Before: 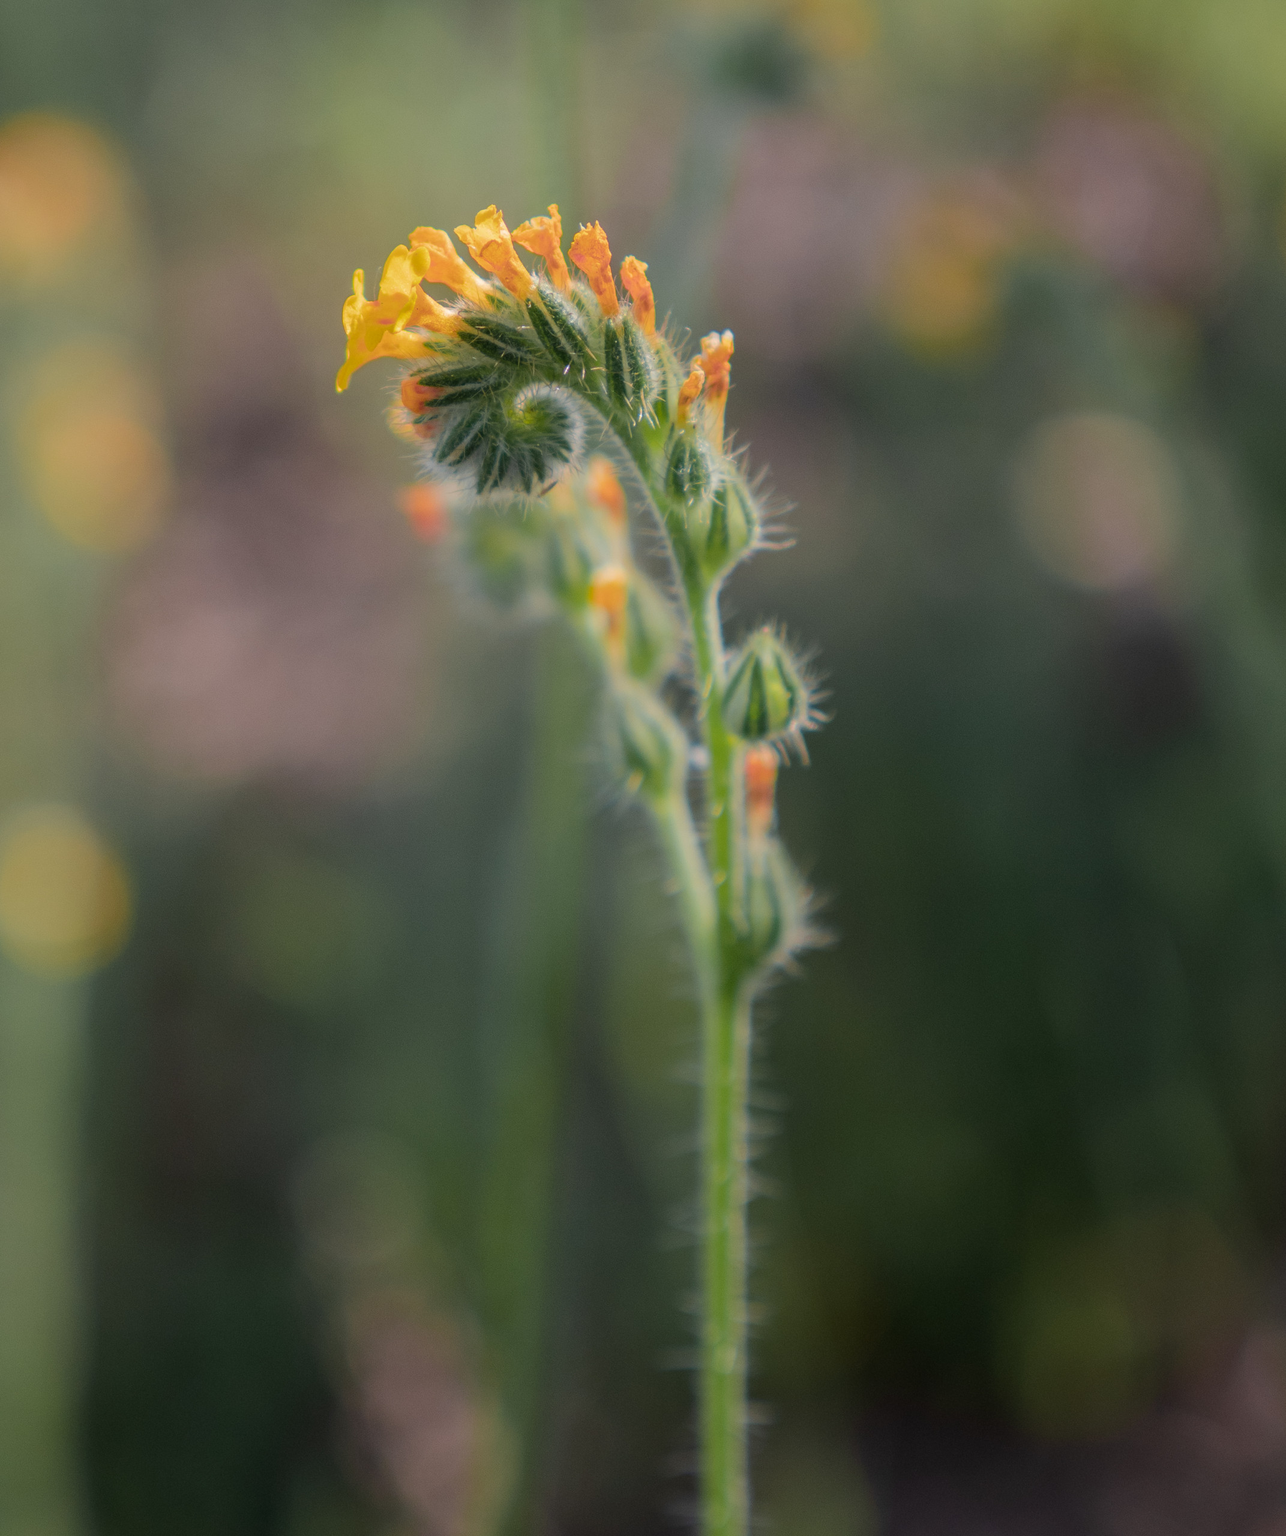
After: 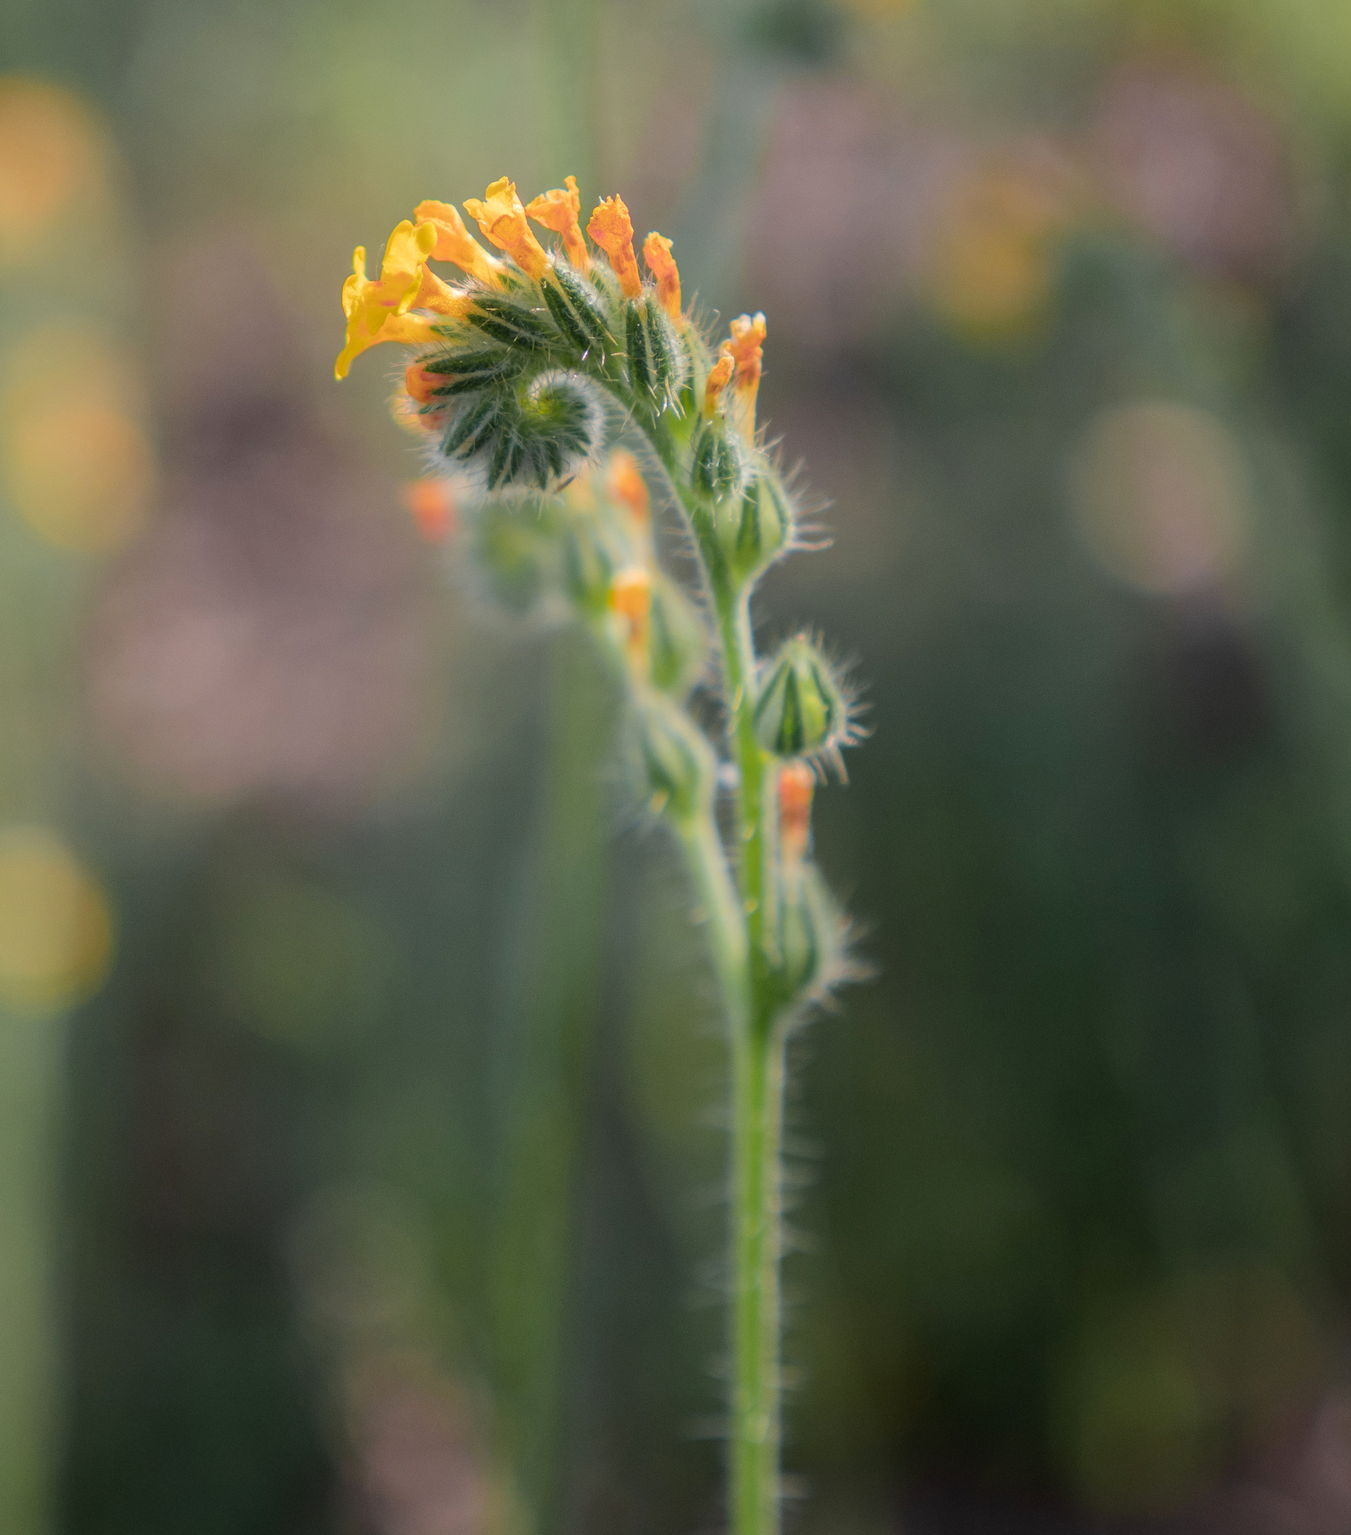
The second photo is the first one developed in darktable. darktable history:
exposure: exposure 0.201 EV, compensate highlight preservation false
crop: left 2.101%, top 2.749%, right 0.859%, bottom 4.953%
